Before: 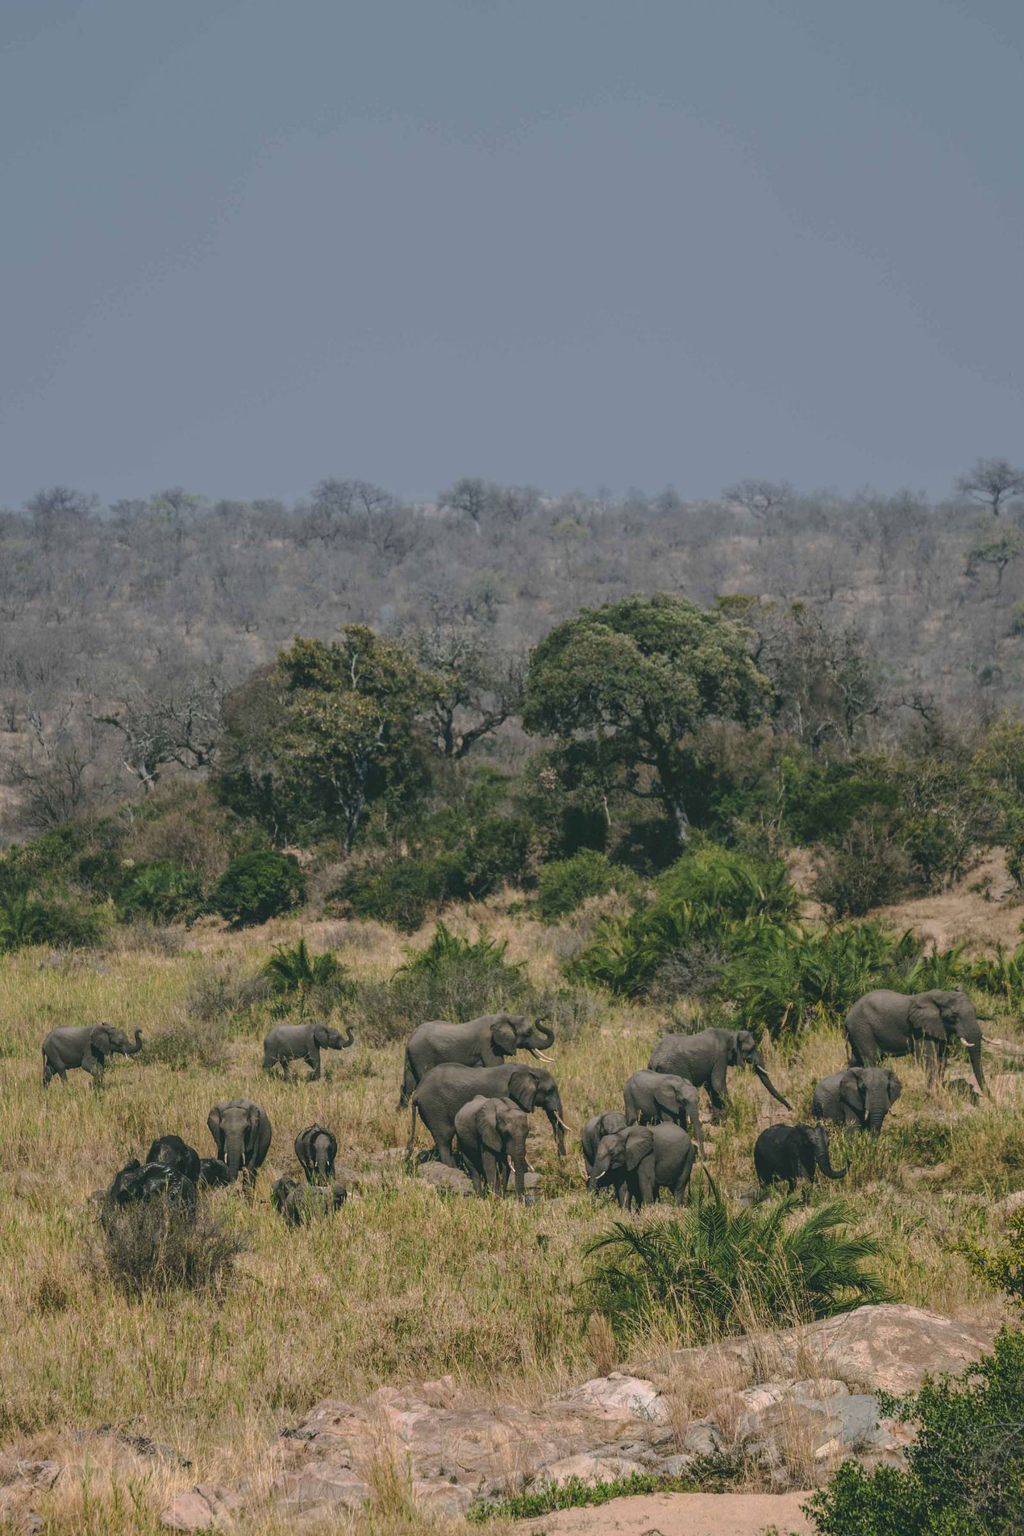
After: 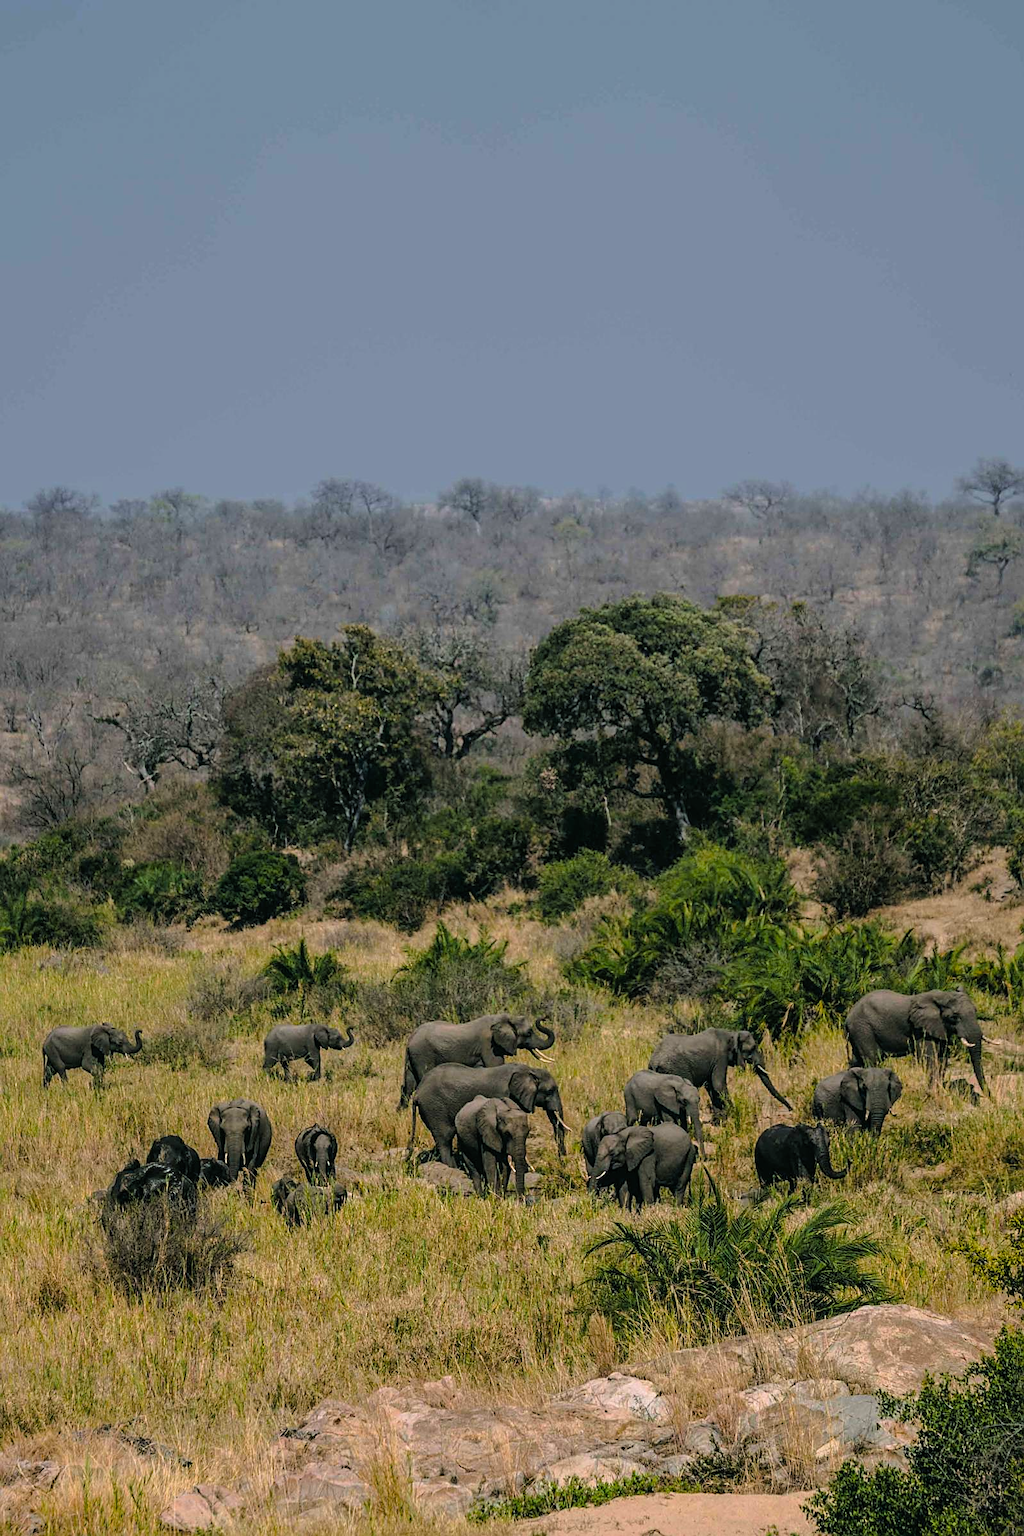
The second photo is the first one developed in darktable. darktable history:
filmic rgb: black relative exposure -4.95 EV, white relative exposure 2.83 EV, hardness 3.71, color science v6 (2022)
color balance rgb: linear chroma grading › global chroma 15.607%, perceptual saturation grading › global saturation 19.593%, global vibrance 2.109%
sharpen: on, module defaults
